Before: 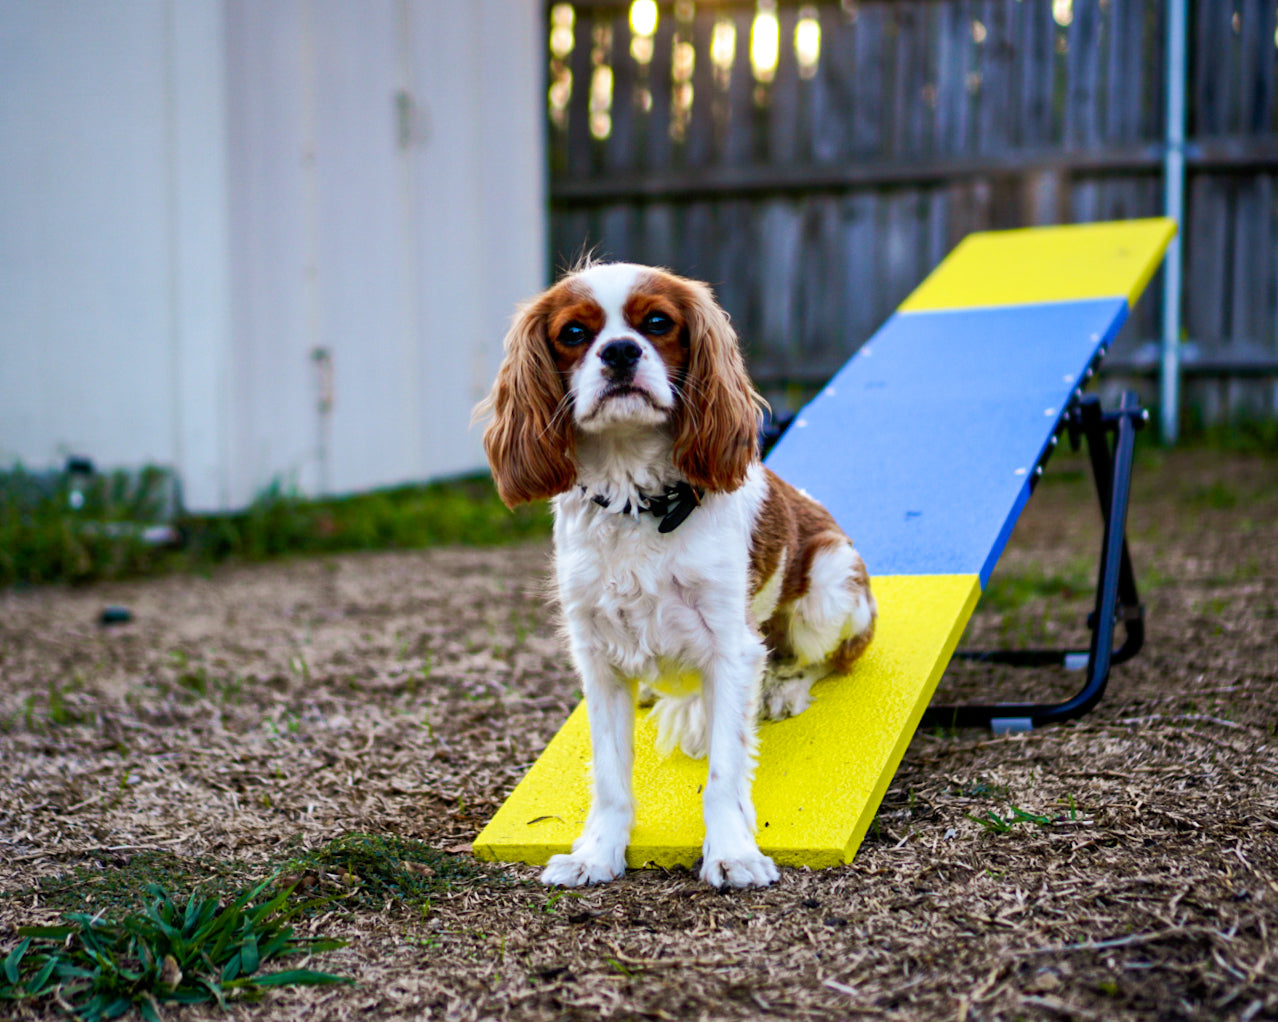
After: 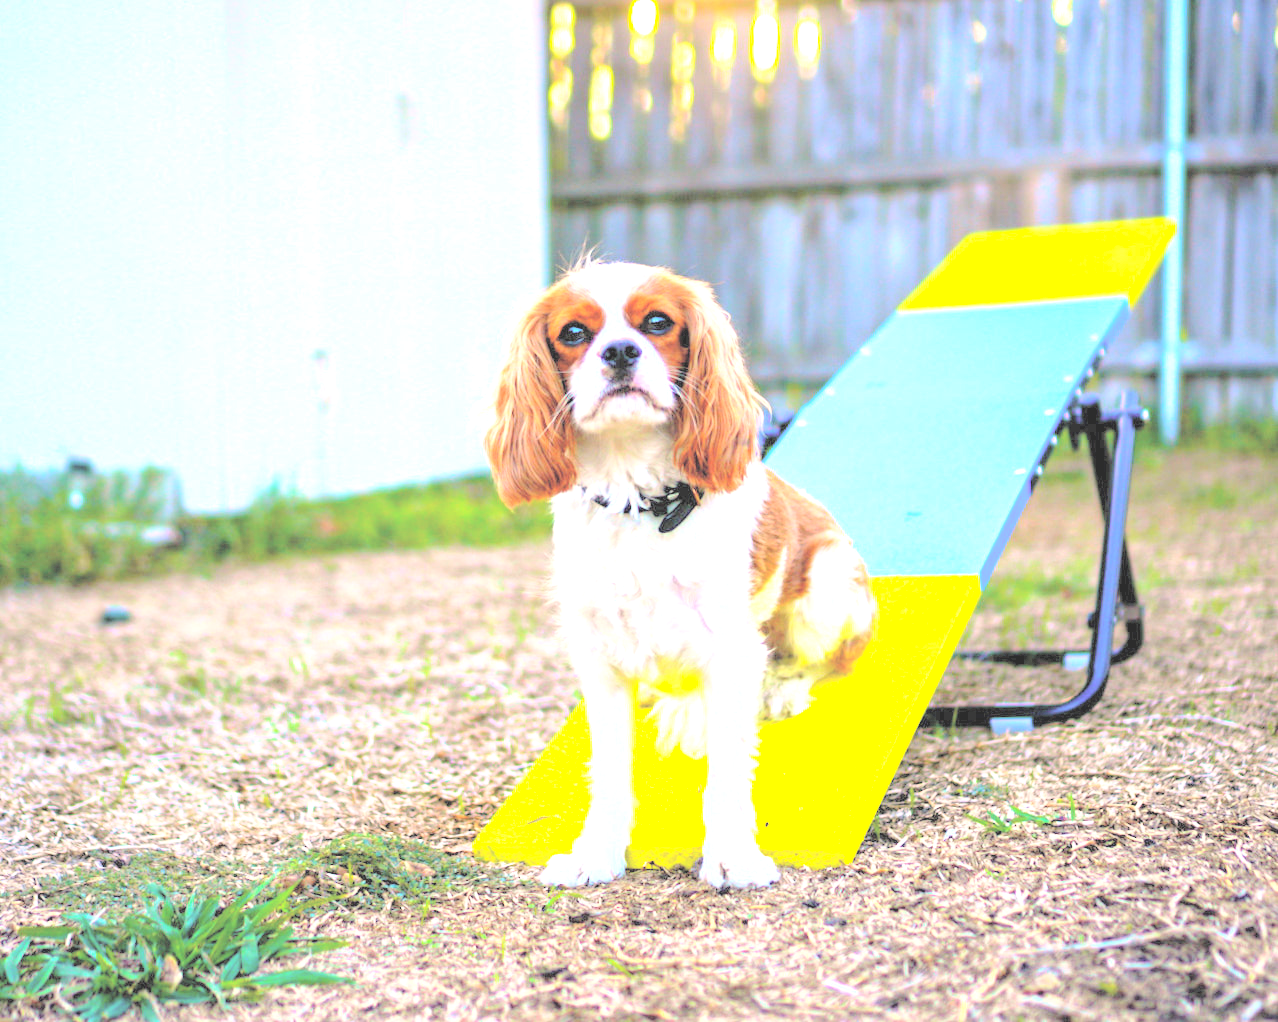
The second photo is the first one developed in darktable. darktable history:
exposure: black level correction 0, exposure 1.514 EV, compensate exposure bias true, compensate highlight preservation false
contrast brightness saturation: brightness 0.987
